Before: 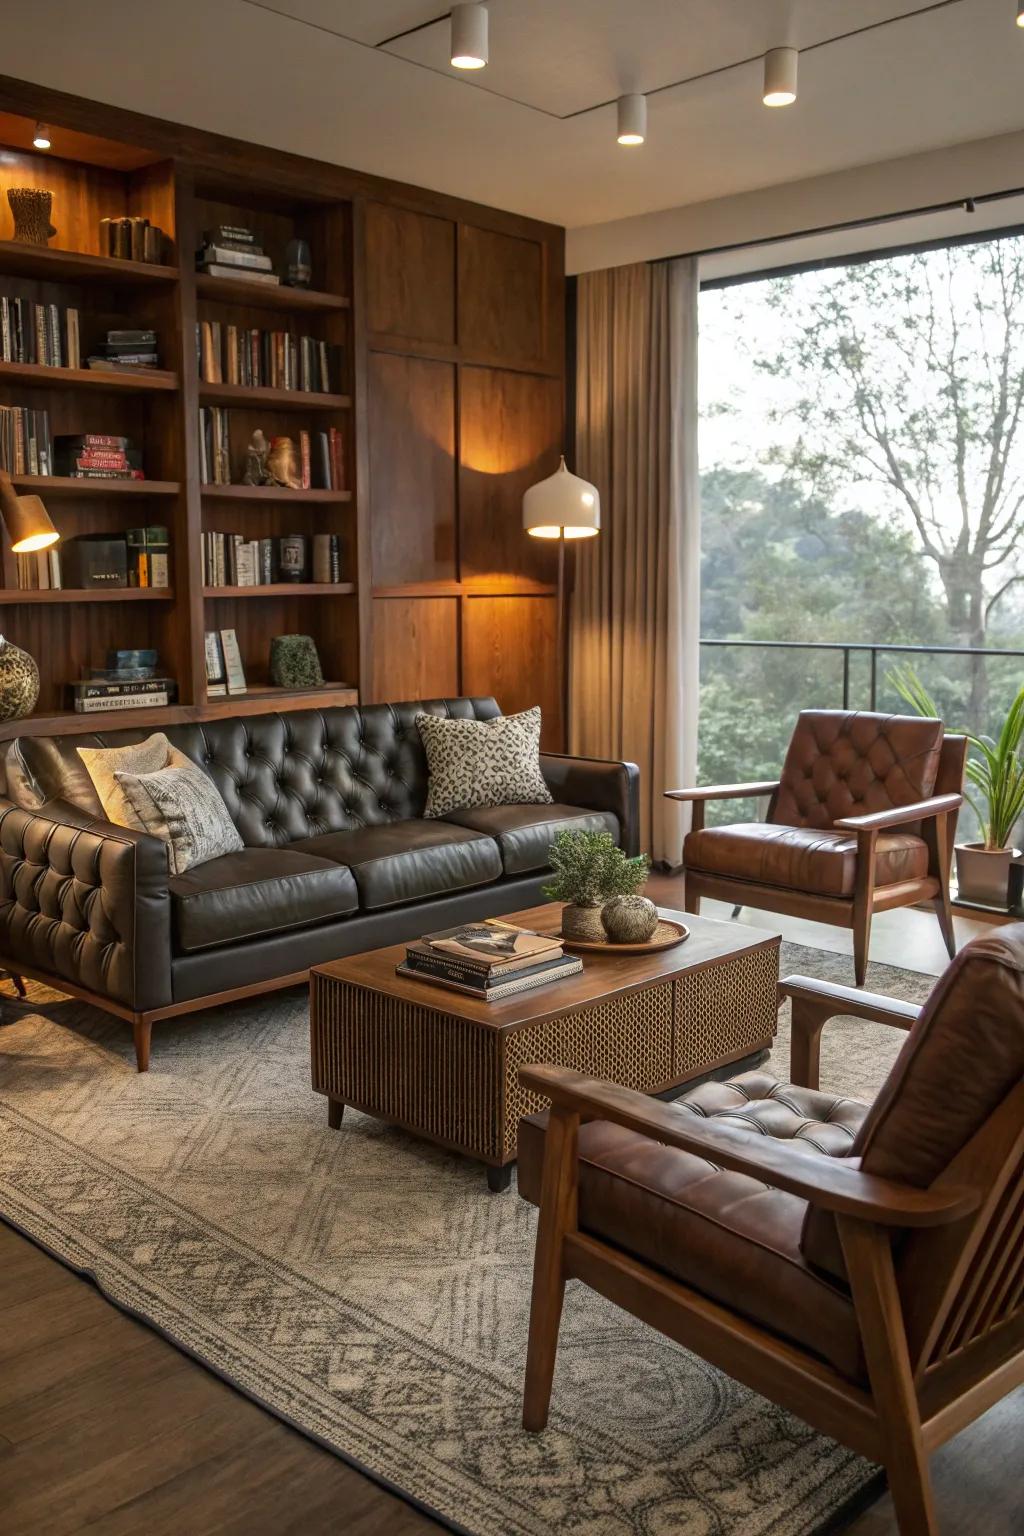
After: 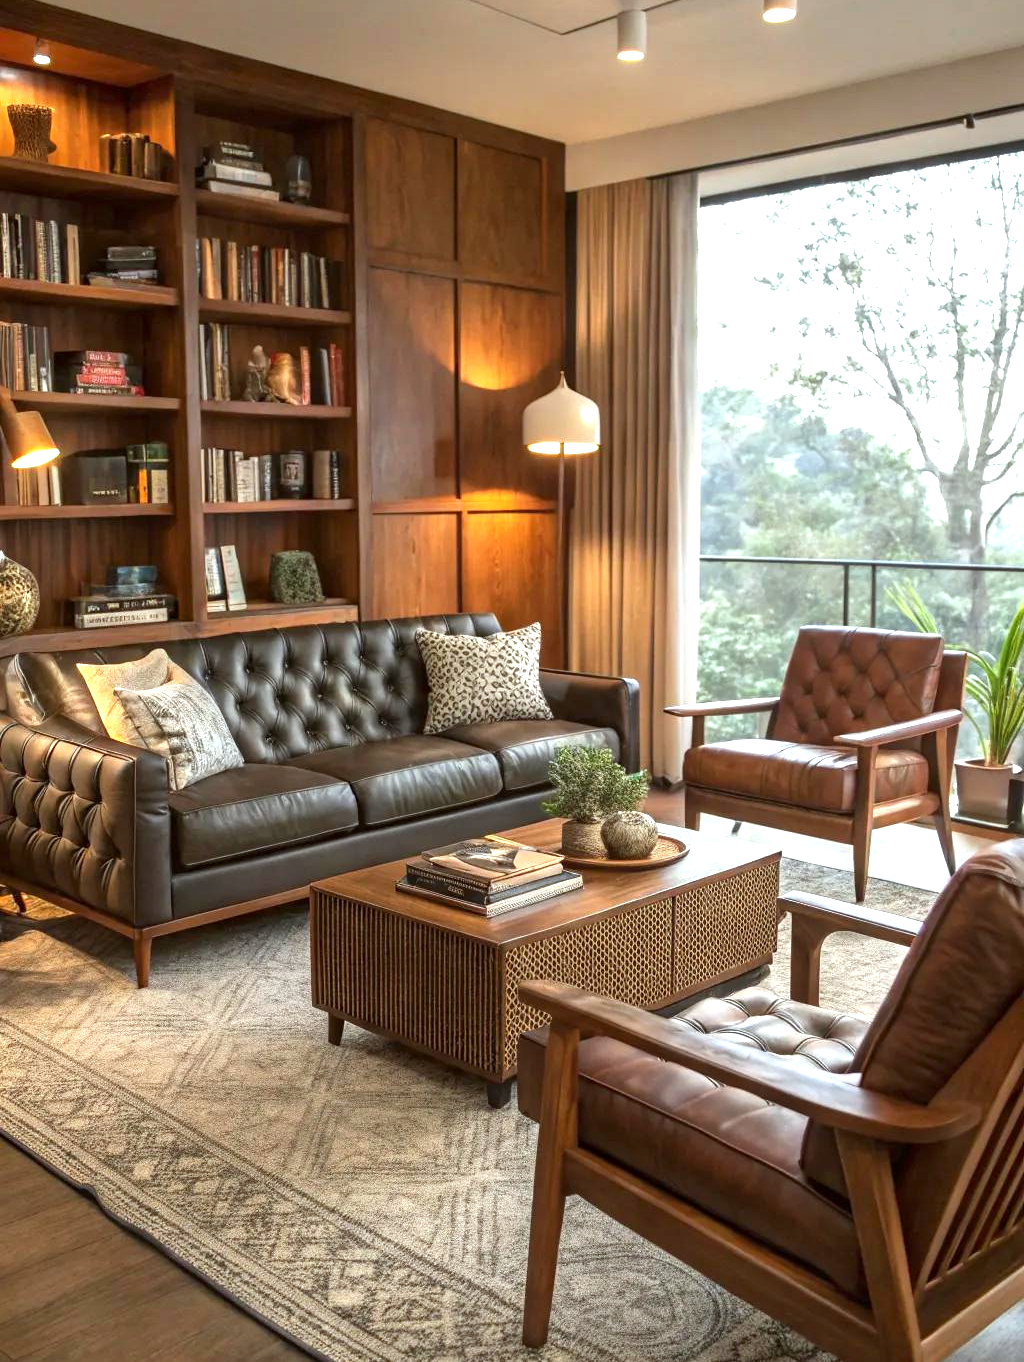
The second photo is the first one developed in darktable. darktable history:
crop and rotate: top 5.492%, bottom 5.799%
exposure: black level correction 0, exposure 0.935 EV, compensate highlight preservation false
color correction: highlights a* -2.77, highlights b* -2.86, shadows a* 2.36, shadows b* 2.64
shadows and highlights: shadows 36.28, highlights -27.77, soften with gaussian
